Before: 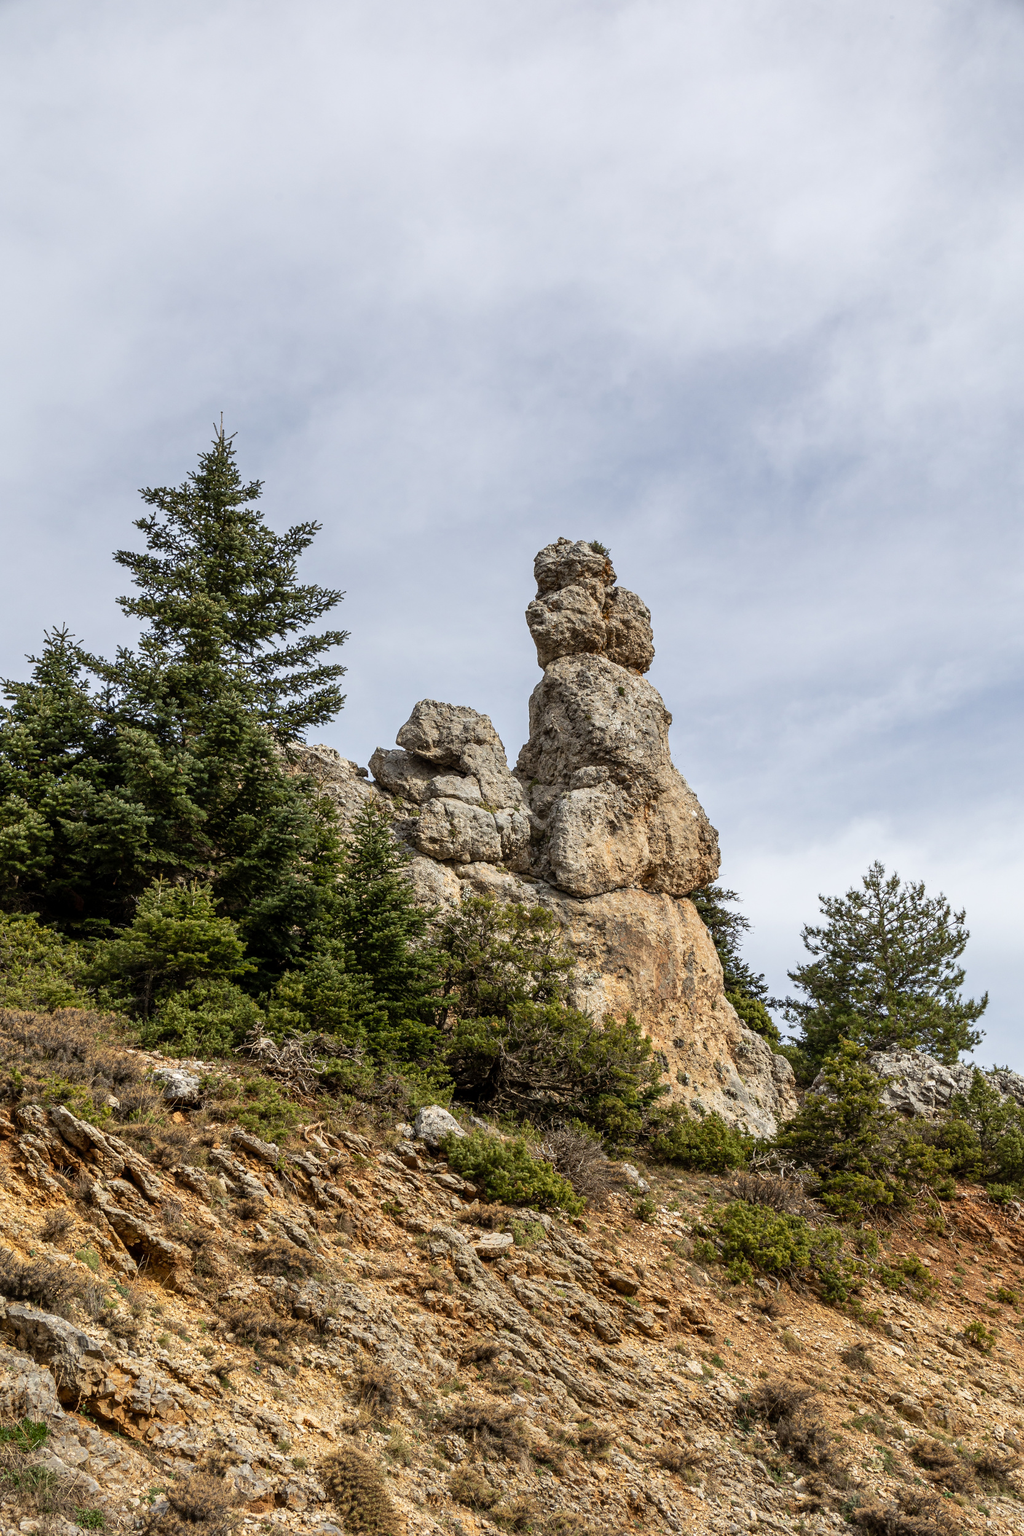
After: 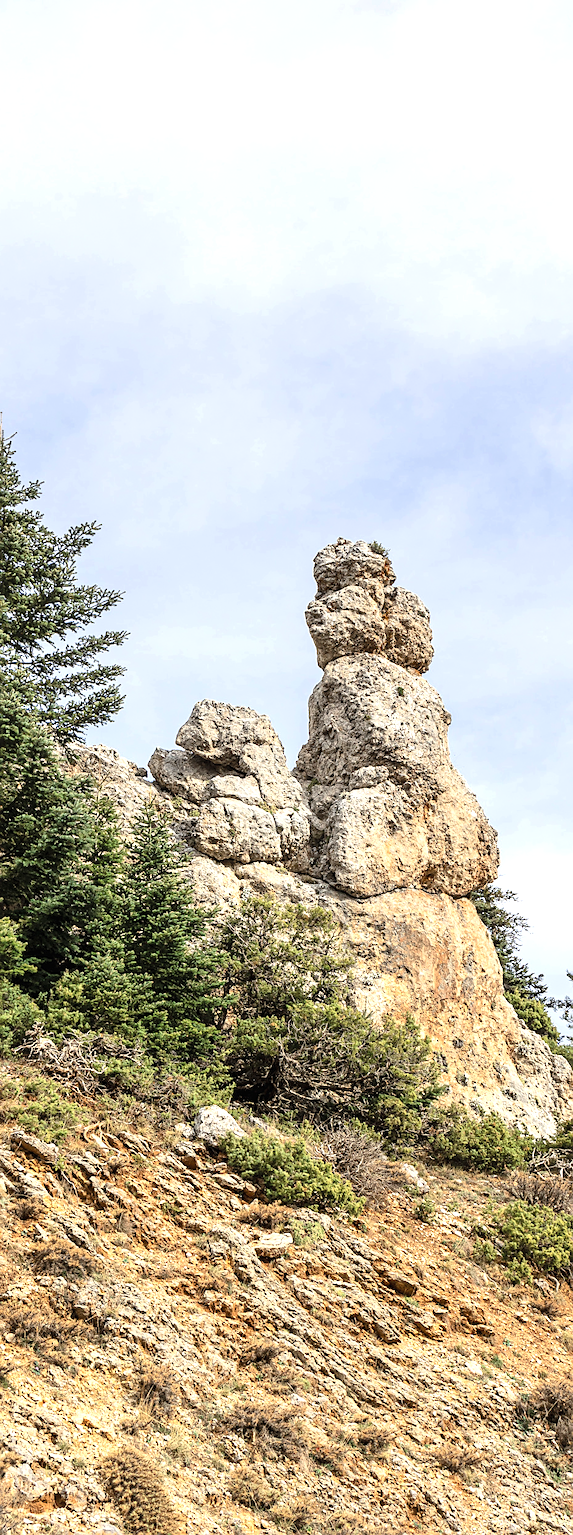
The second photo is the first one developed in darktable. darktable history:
crop: left 21.567%, right 22.408%
contrast brightness saturation: contrast 0.203, brightness 0.159, saturation 0.228
exposure: black level correction 0, exposure 1 EV, compensate highlight preservation false
sharpen: on, module defaults
color zones: curves: ch0 [(0, 0.5) (0.125, 0.4) (0.25, 0.5) (0.375, 0.4) (0.5, 0.4) (0.625, 0.35) (0.75, 0.35) (0.875, 0.5)]; ch1 [(0, 0.35) (0.125, 0.45) (0.25, 0.35) (0.375, 0.35) (0.5, 0.35) (0.625, 0.35) (0.75, 0.45) (0.875, 0.35)]; ch2 [(0, 0.6) (0.125, 0.5) (0.25, 0.5) (0.375, 0.6) (0.5, 0.6) (0.625, 0.5) (0.75, 0.5) (0.875, 0.5)]
color balance rgb: perceptual saturation grading › global saturation 0.409%
